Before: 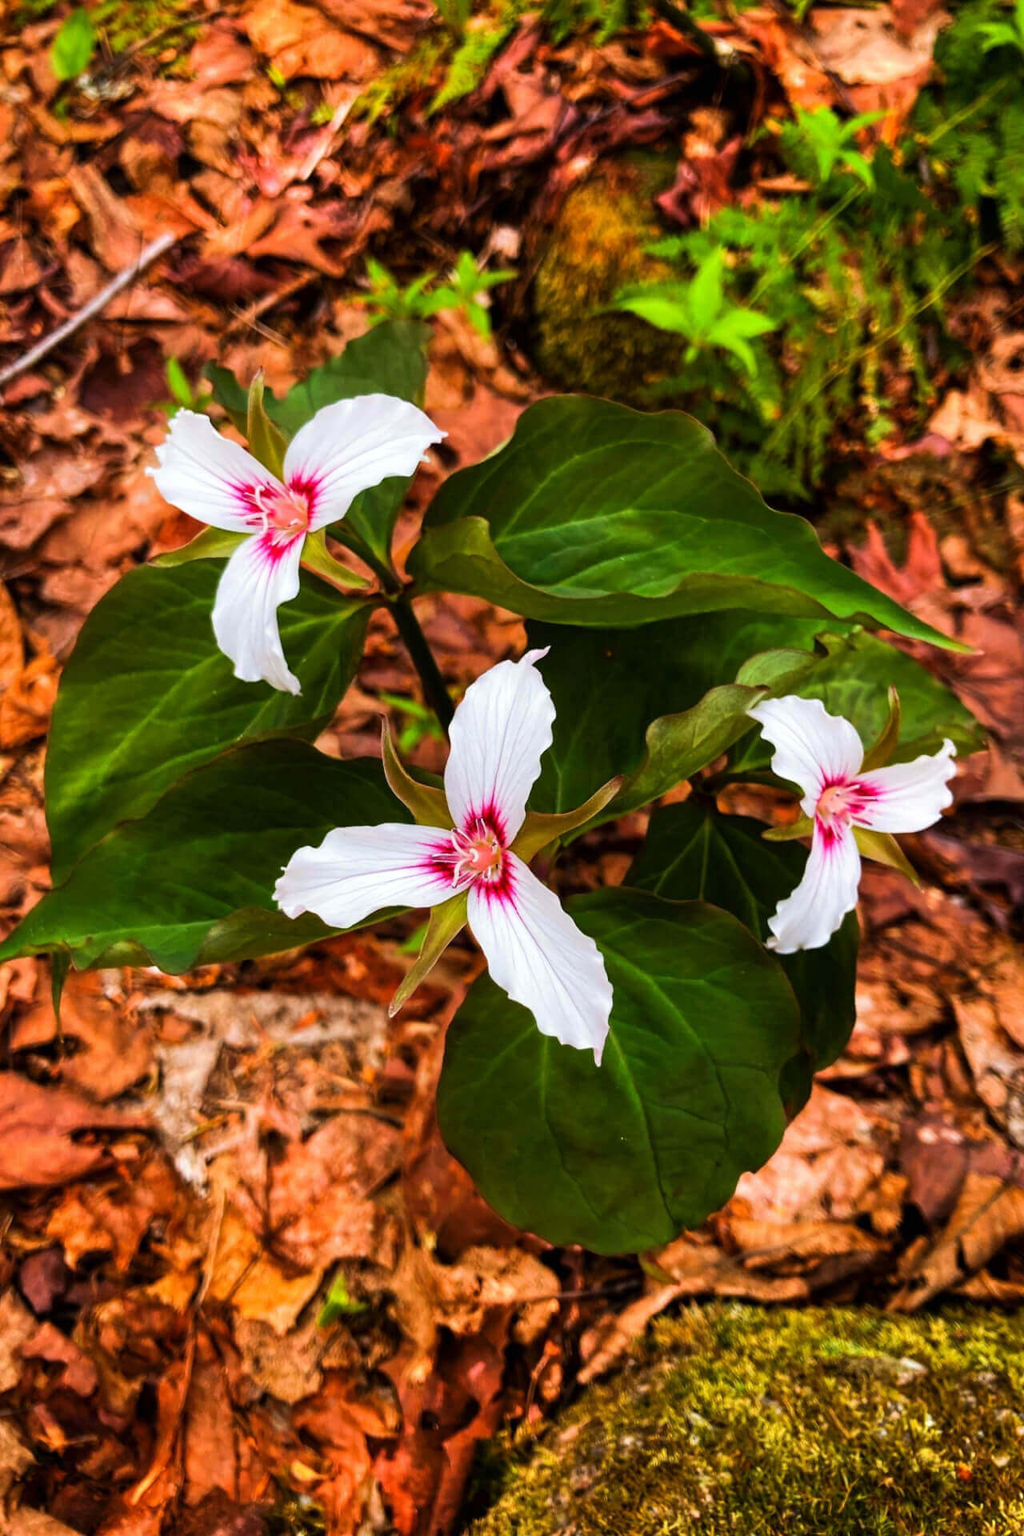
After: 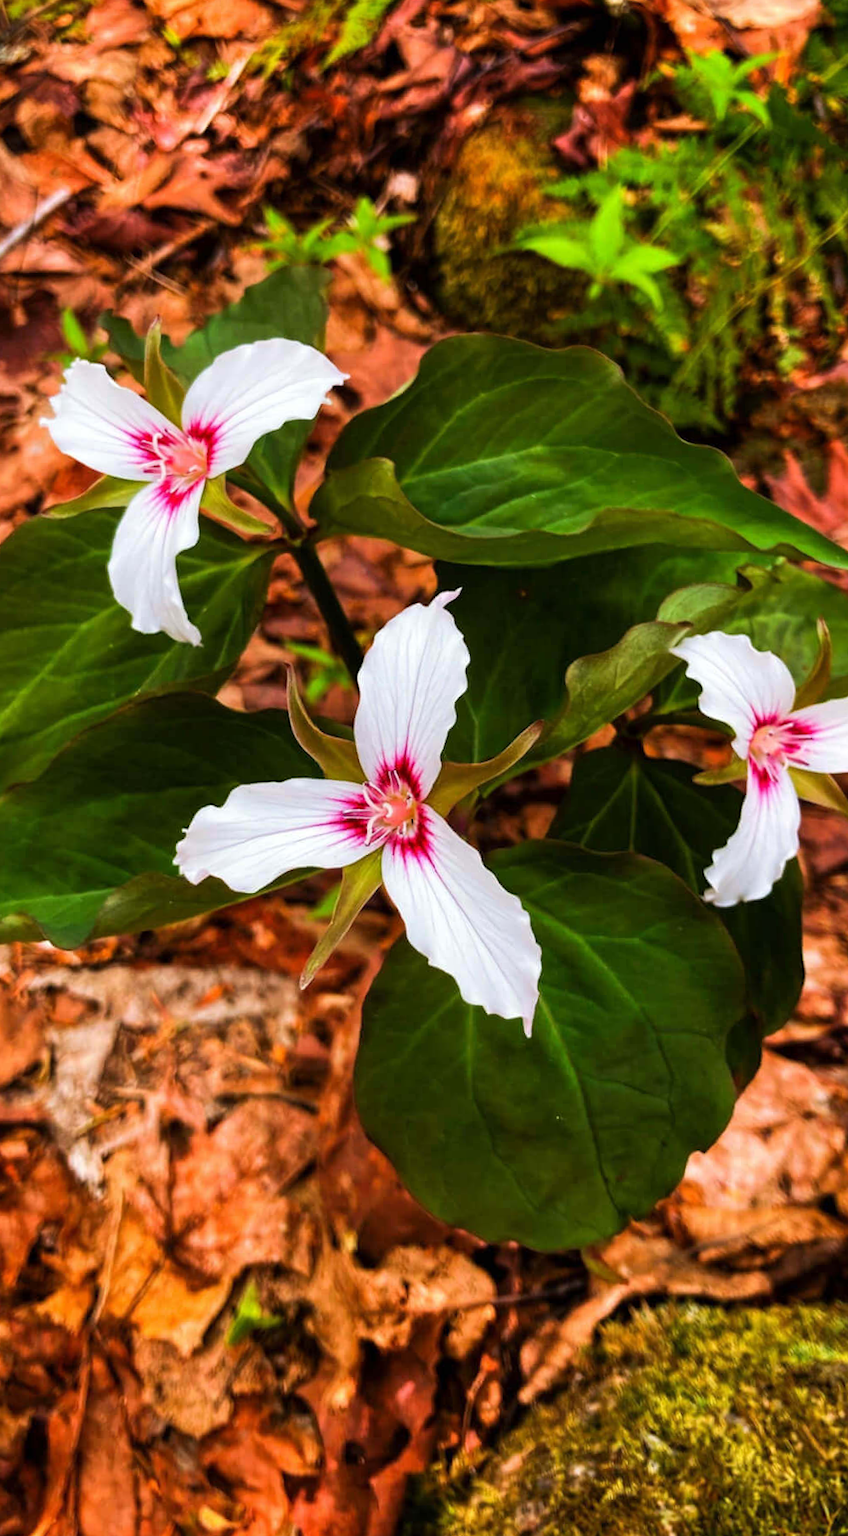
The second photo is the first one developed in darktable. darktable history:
crop: left 7.598%, right 7.873%
rotate and perspective: rotation -1.68°, lens shift (vertical) -0.146, crop left 0.049, crop right 0.912, crop top 0.032, crop bottom 0.96
